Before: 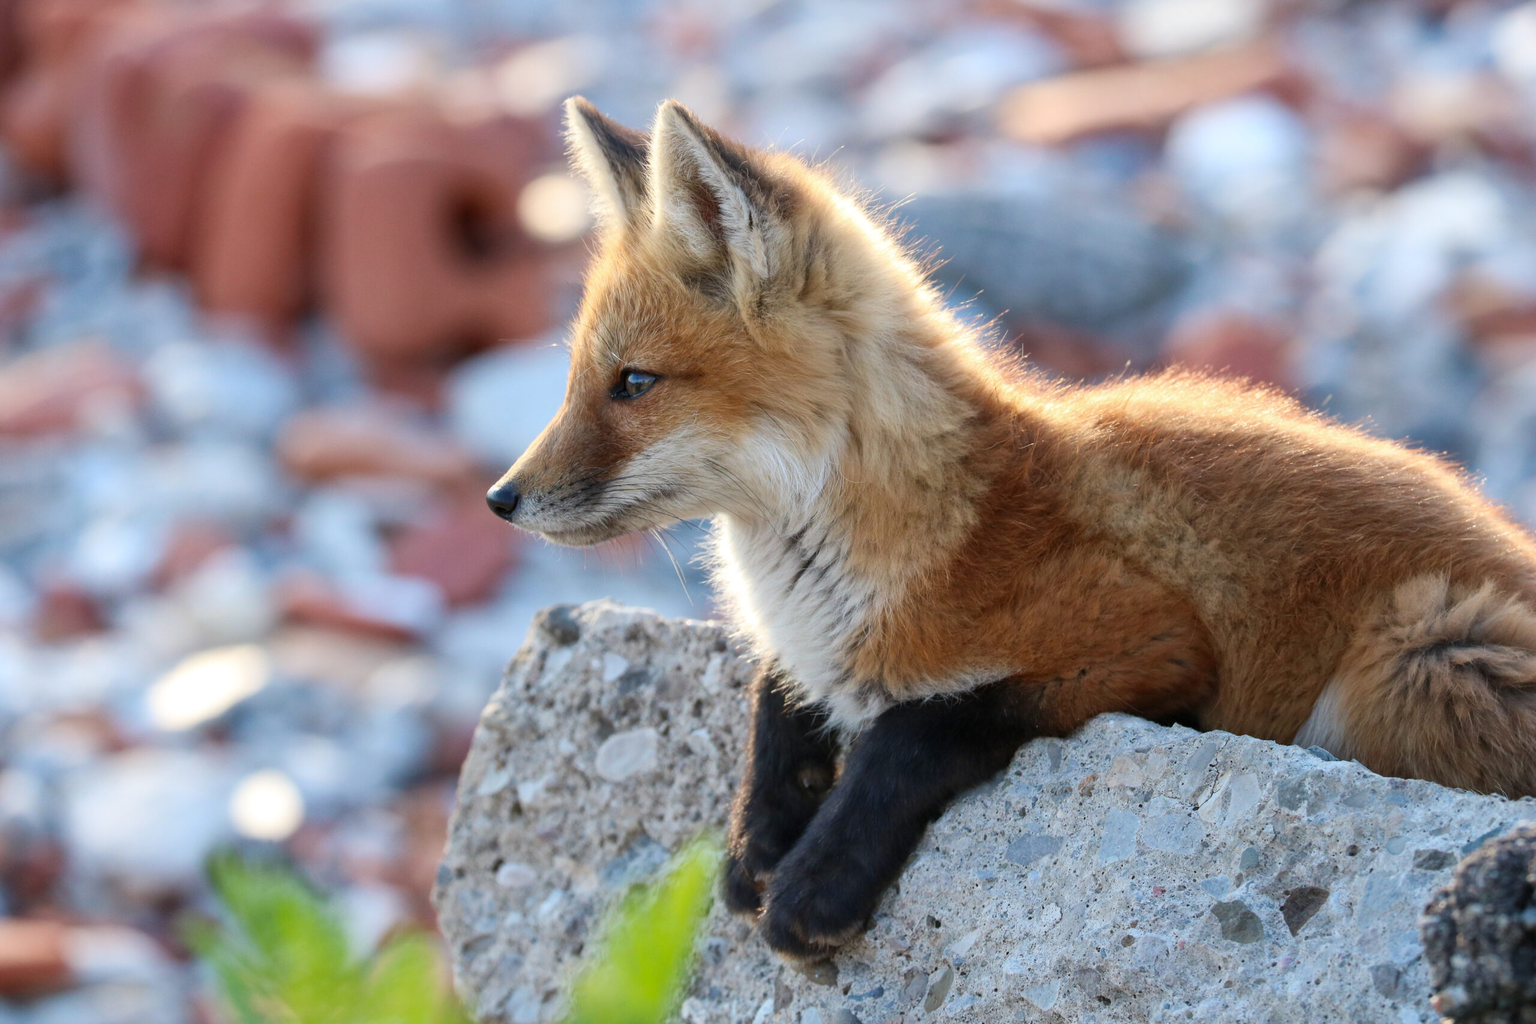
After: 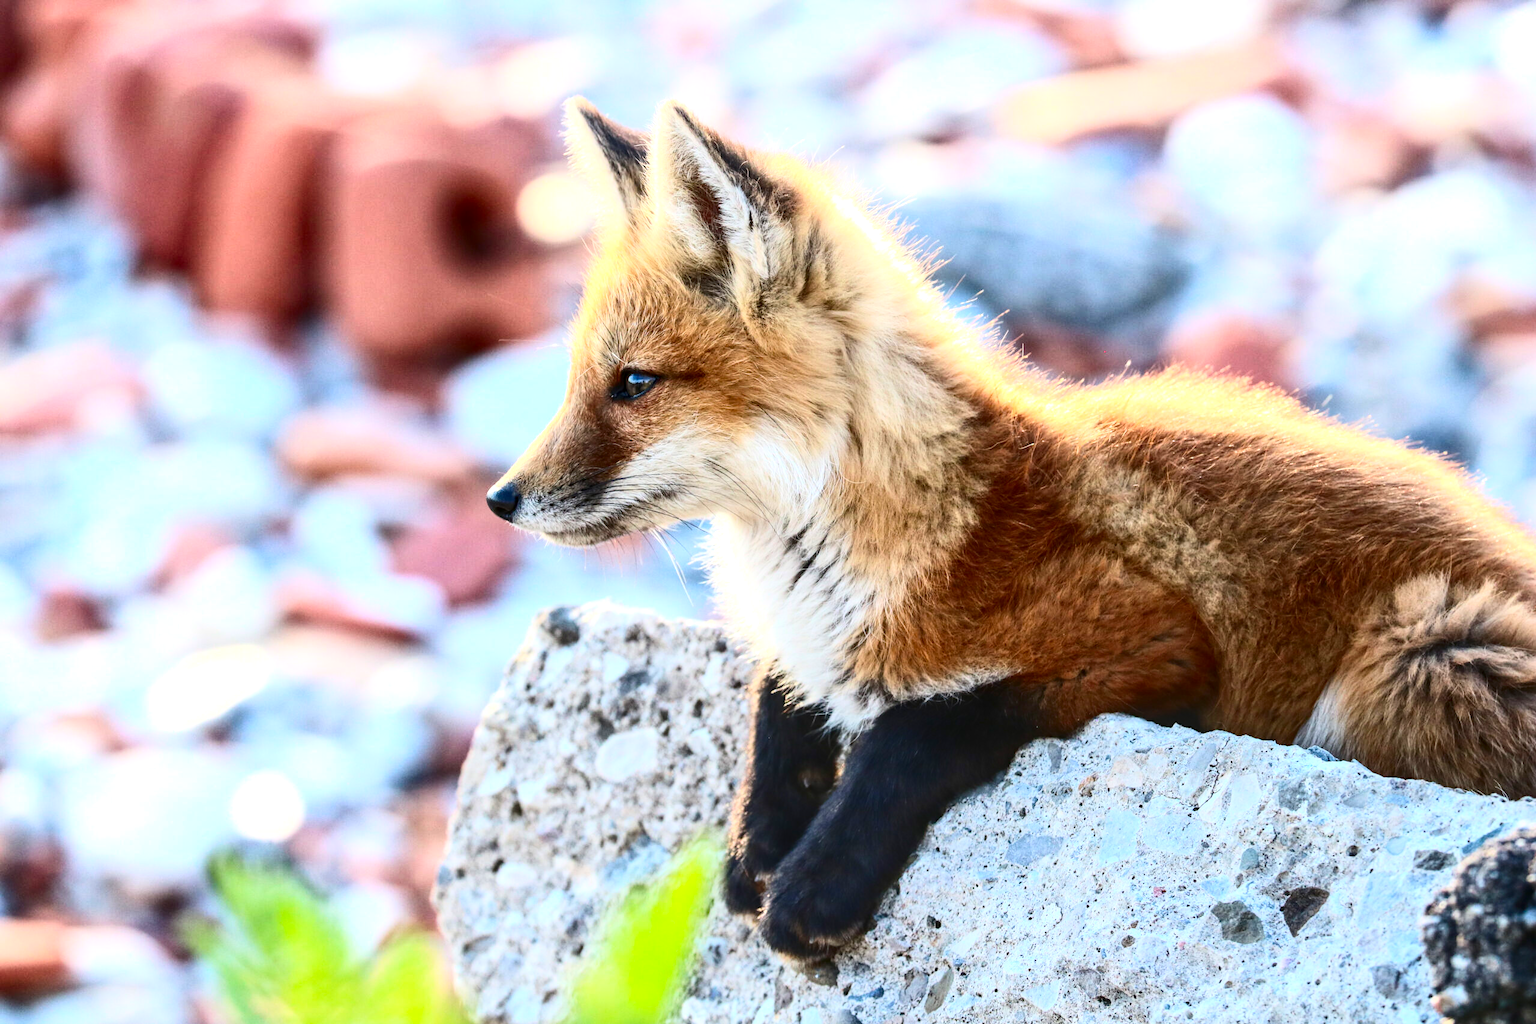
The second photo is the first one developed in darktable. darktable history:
contrast brightness saturation: contrast 0.4, brightness 0.05, saturation 0.25
local contrast: on, module defaults
exposure: black level correction 0, exposure 0.6 EV, compensate exposure bias true, compensate highlight preservation false
